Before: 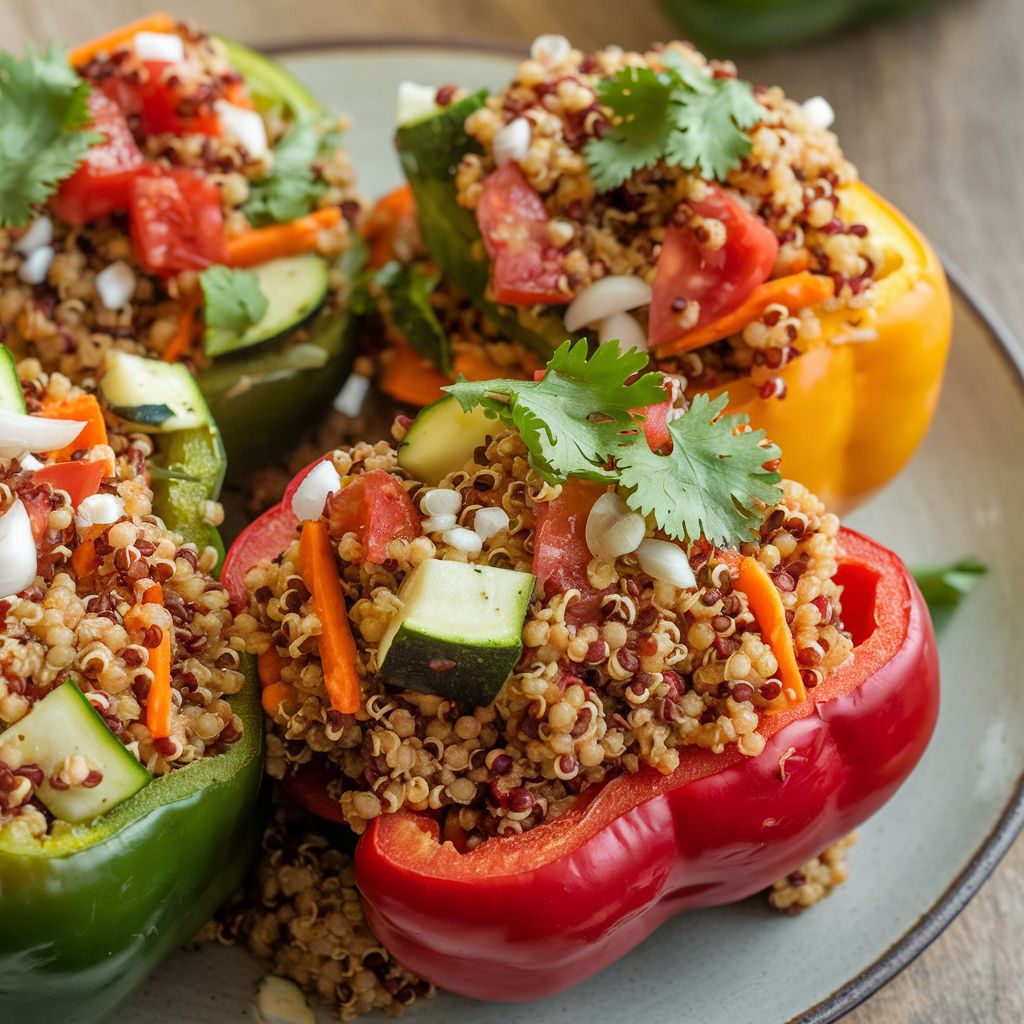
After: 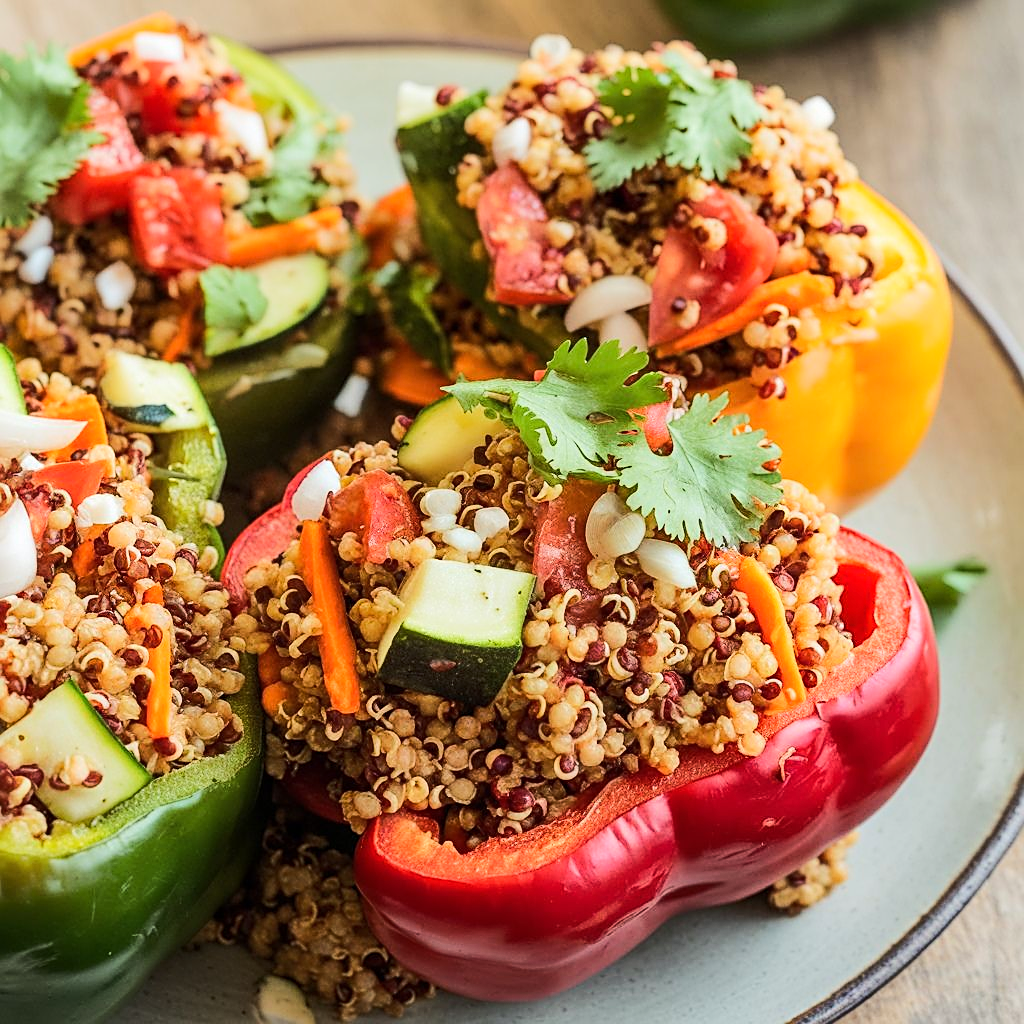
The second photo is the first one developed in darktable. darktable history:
sharpen: on, module defaults
rgb curve: curves: ch0 [(0, 0) (0.284, 0.292) (0.505, 0.644) (1, 1)], compensate middle gray true
